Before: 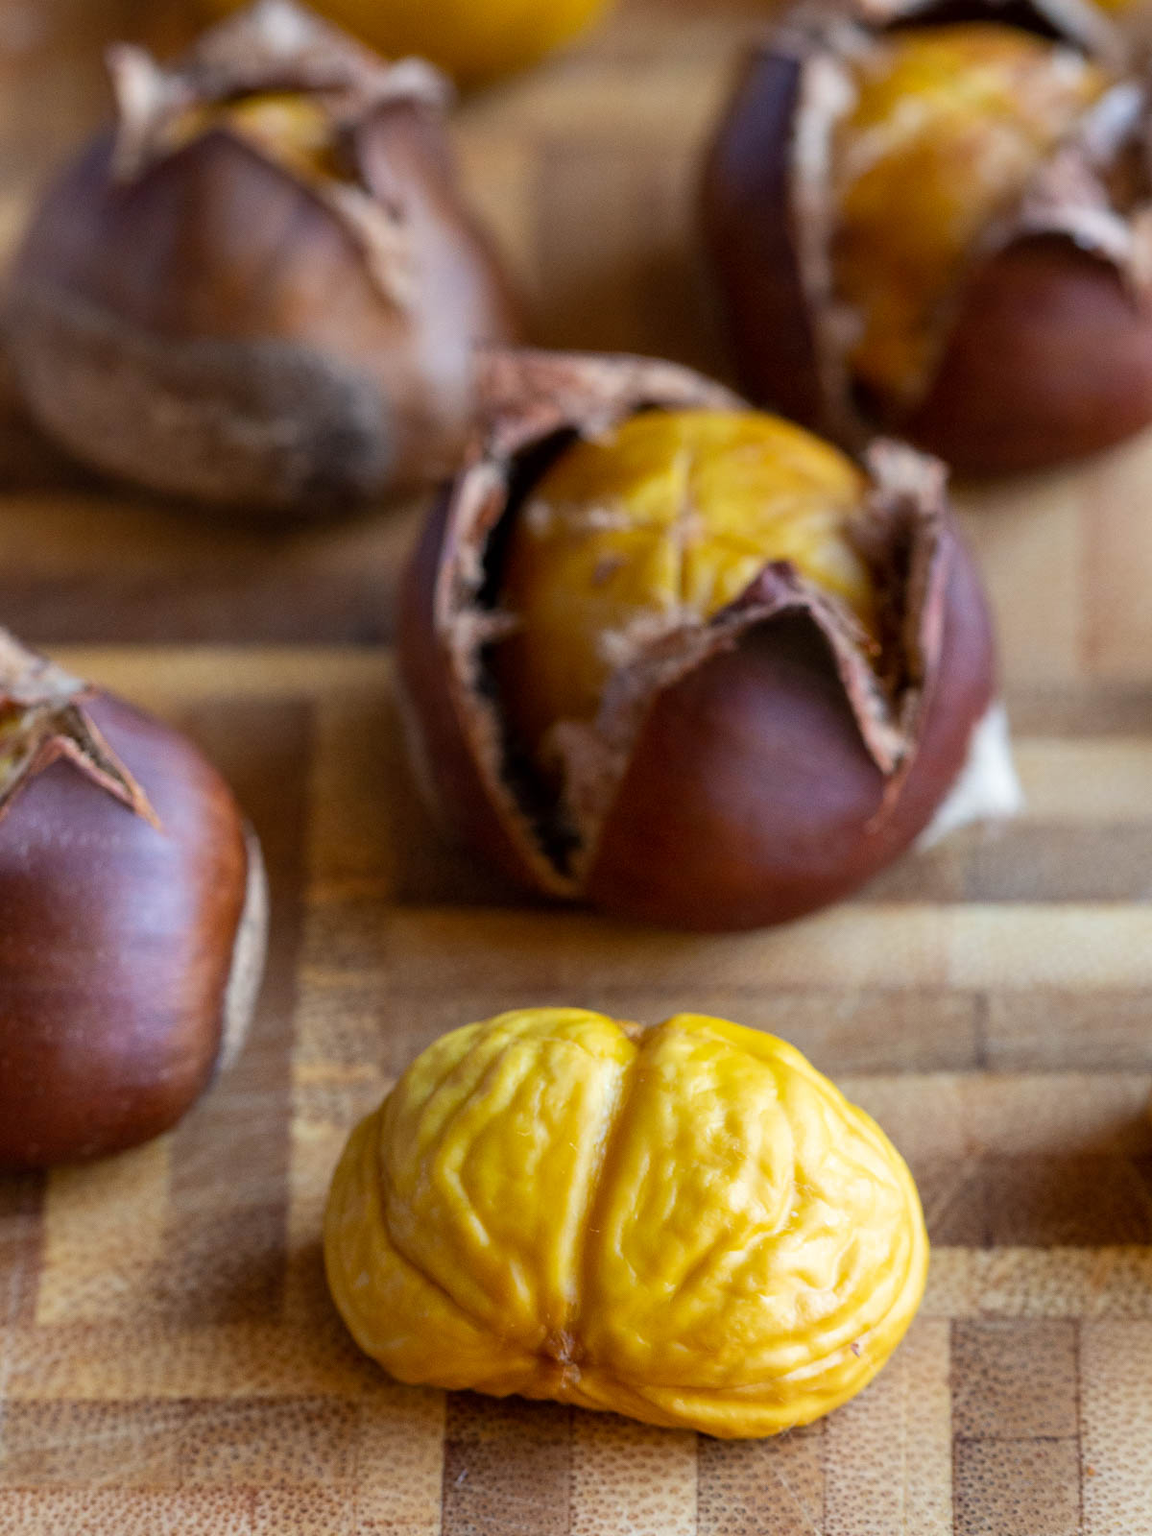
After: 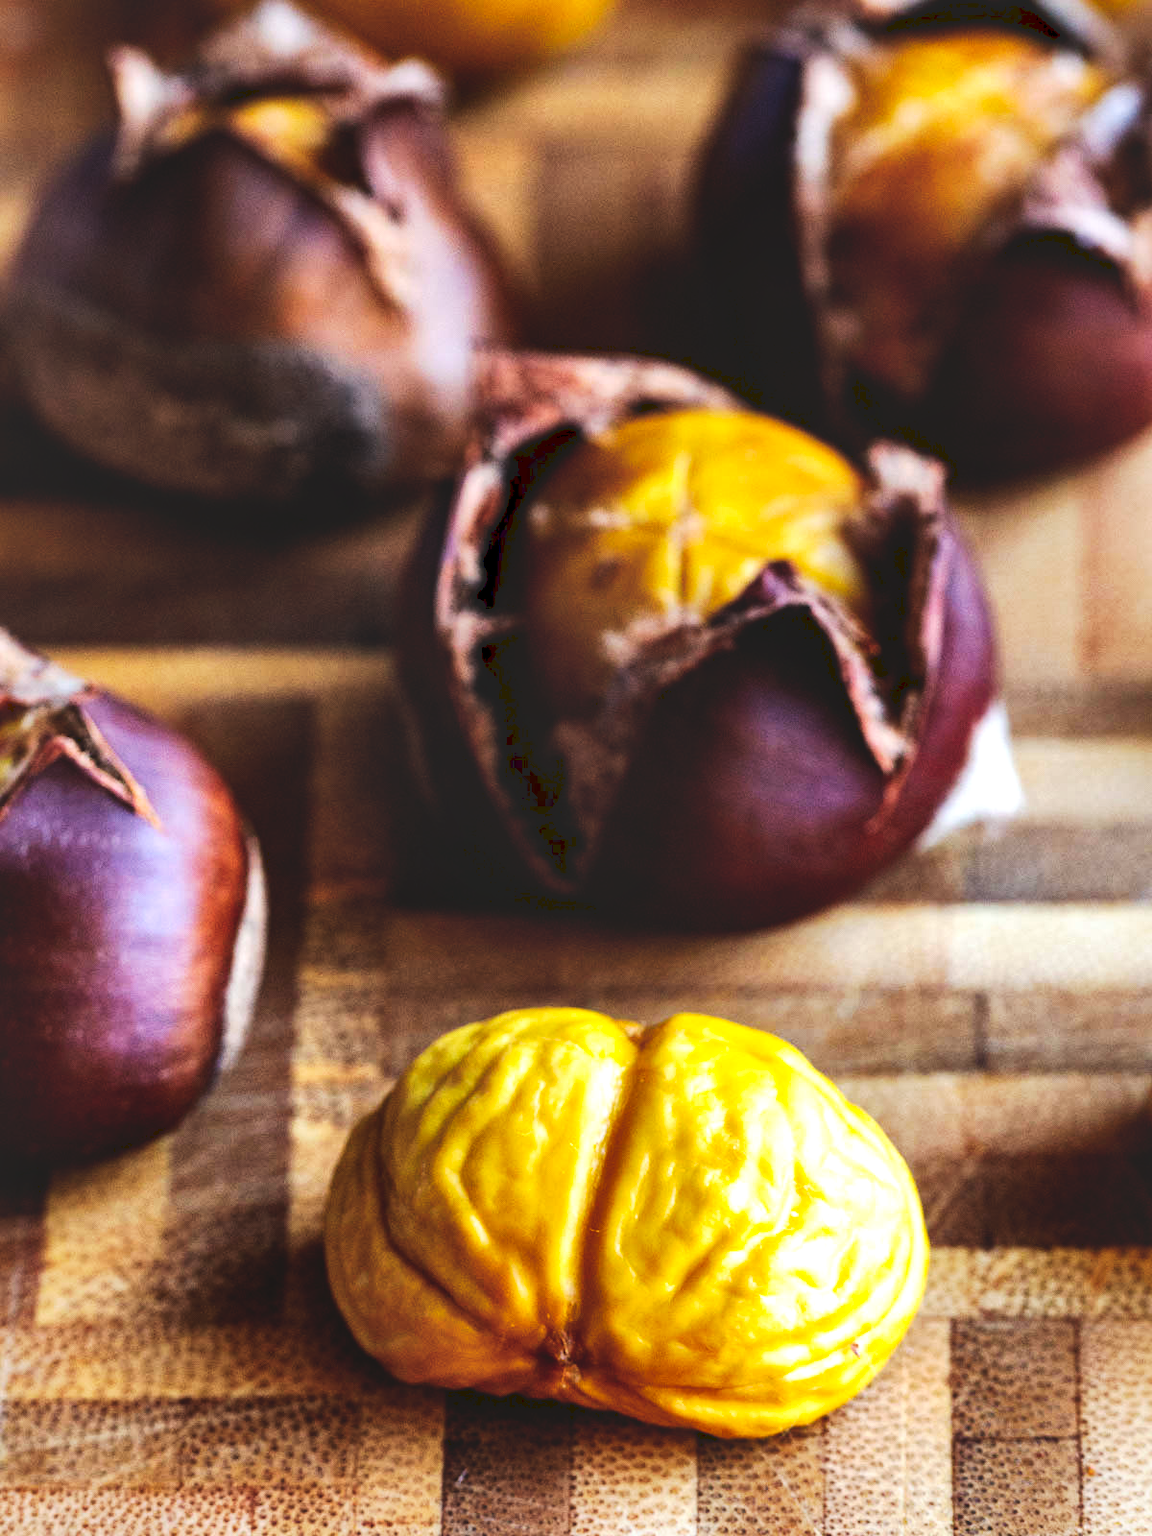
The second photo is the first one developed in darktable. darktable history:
local contrast: mode bilateral grid, contrast 100, coarseness 99, detail 165%, midtone range 0.2
haze removal: compatibility mode true, adaptive false
tone curve: curves: ch0 [(0, 0) (0.003, 0.156) (0.011, 0.156) (0.025, 0.161) (0.044, 0.161) (0.069, 0.161) (0.1, 0.166) (0.136, 0.168) (0.177, 0.179) (0.224, 0.202) (0.277, 0.241) (0.335, 0.296) (0.399, 0.378) (0.468, 0.484) (0.543, 0.604) (0.623, 0.728) (0.709, 0.822) (0.801, 0.918) (0.898, 0.98) (1, 1)], preserve colors none
